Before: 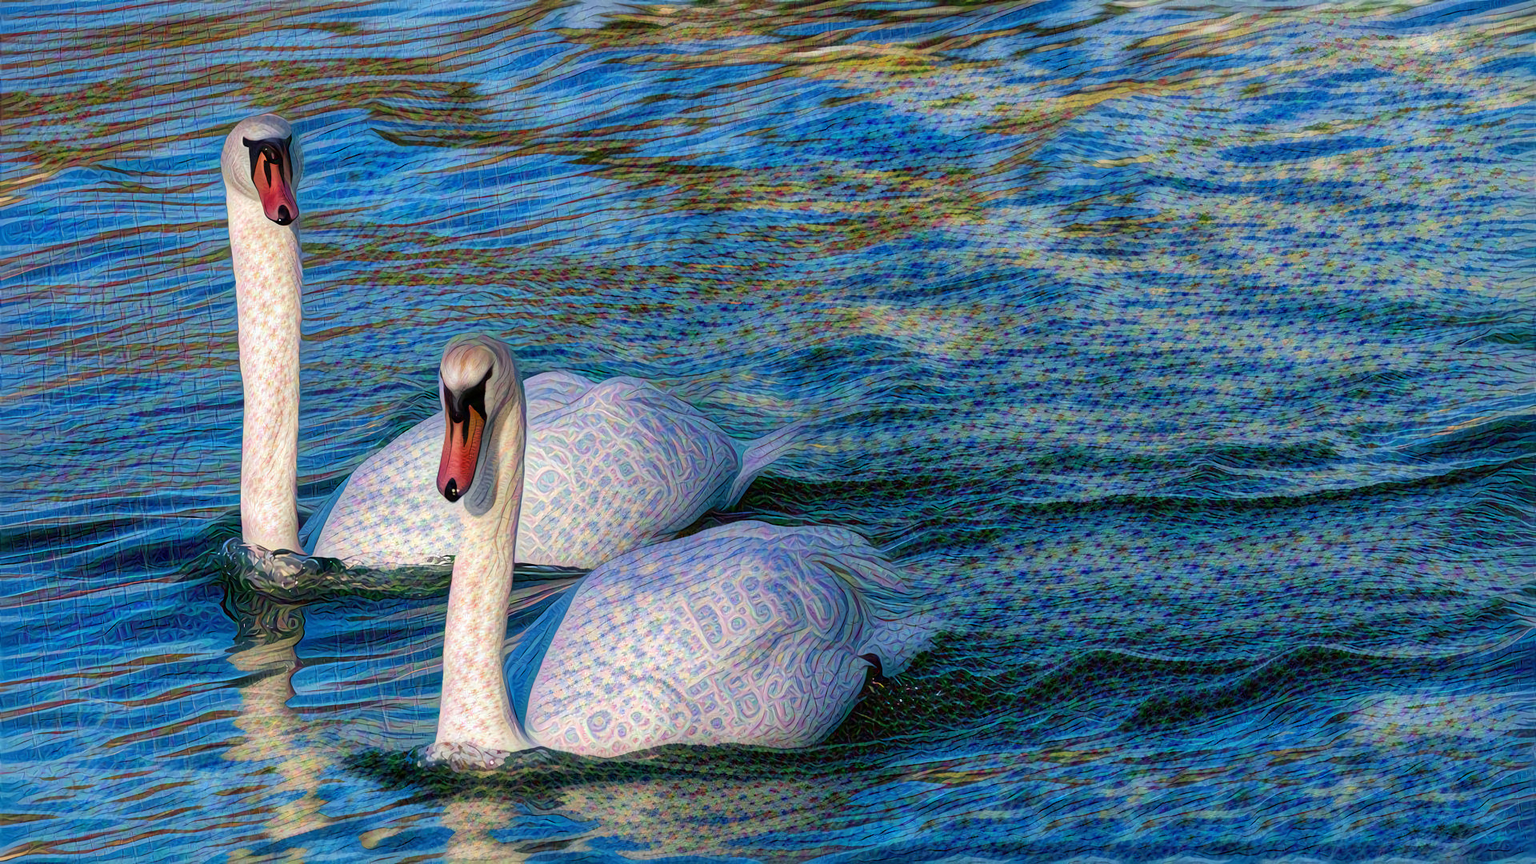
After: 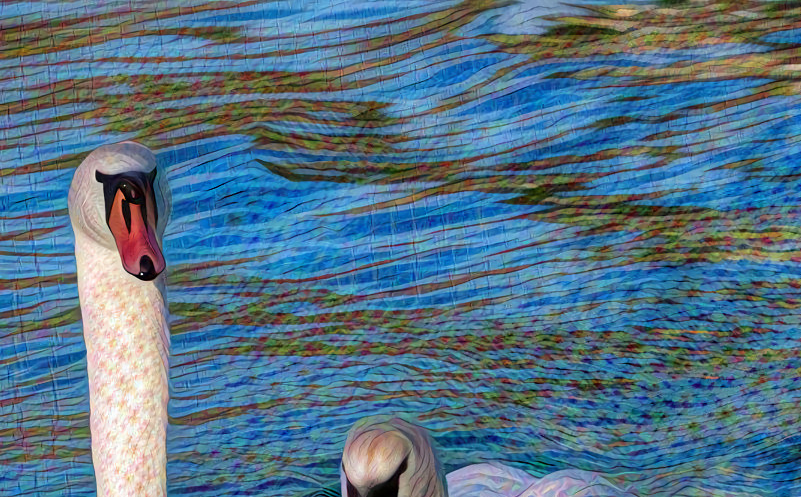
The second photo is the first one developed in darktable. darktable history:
crop and rotate: left 10.874%, top 0.11%, right 47.402%, bottom 53.84%
